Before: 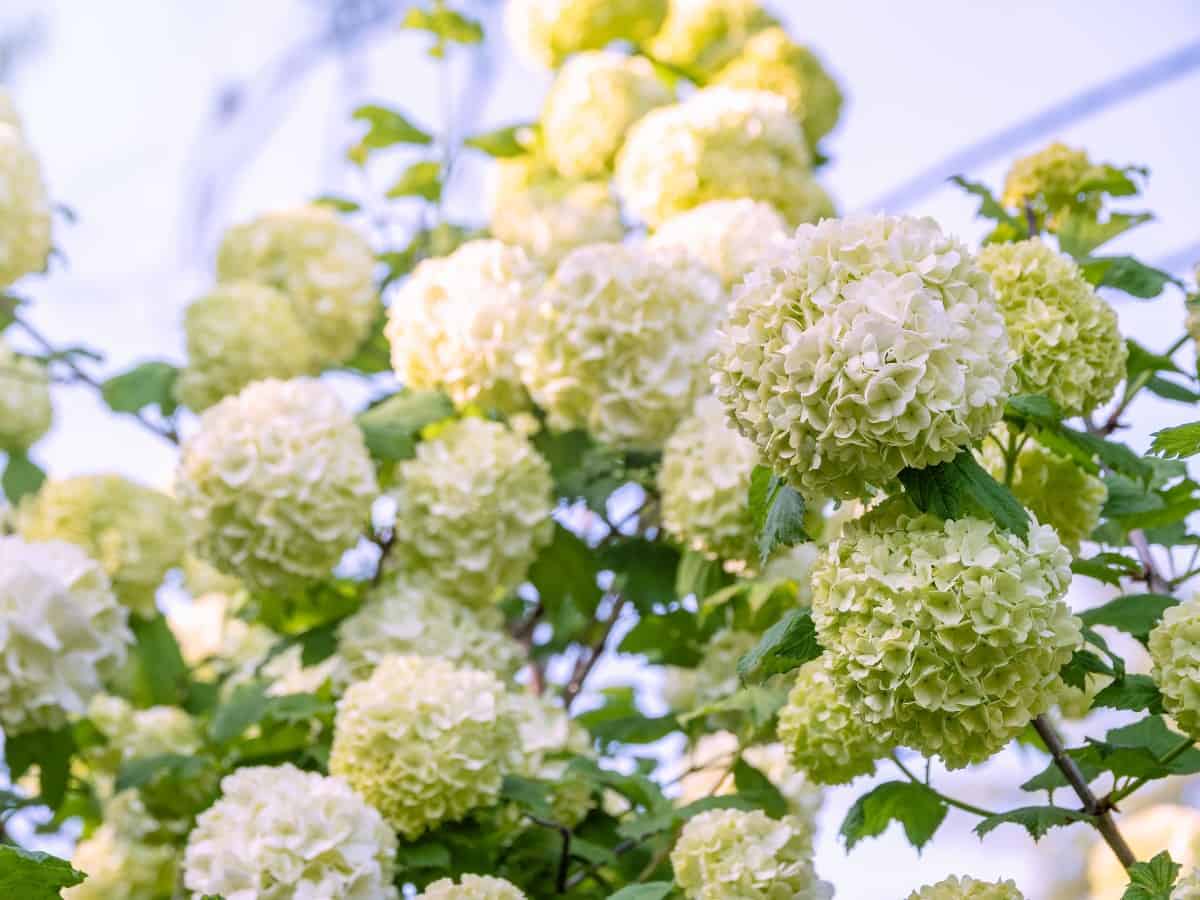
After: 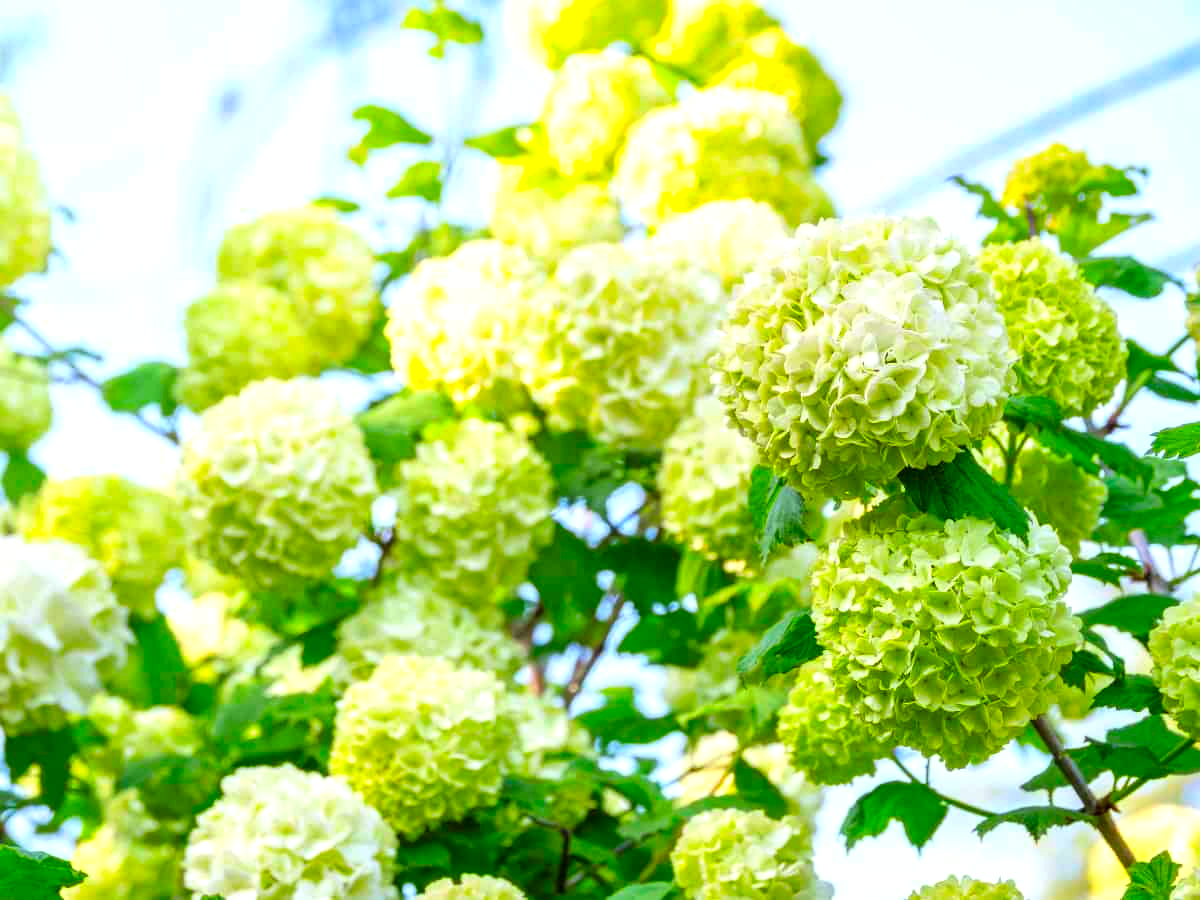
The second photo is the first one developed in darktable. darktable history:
exposure: black level correction 0, exposure 0.499 EV, compensate highlight preservation false
color correction: highlights a* -10.75, highlights b* 9.86, saturation 1.71
